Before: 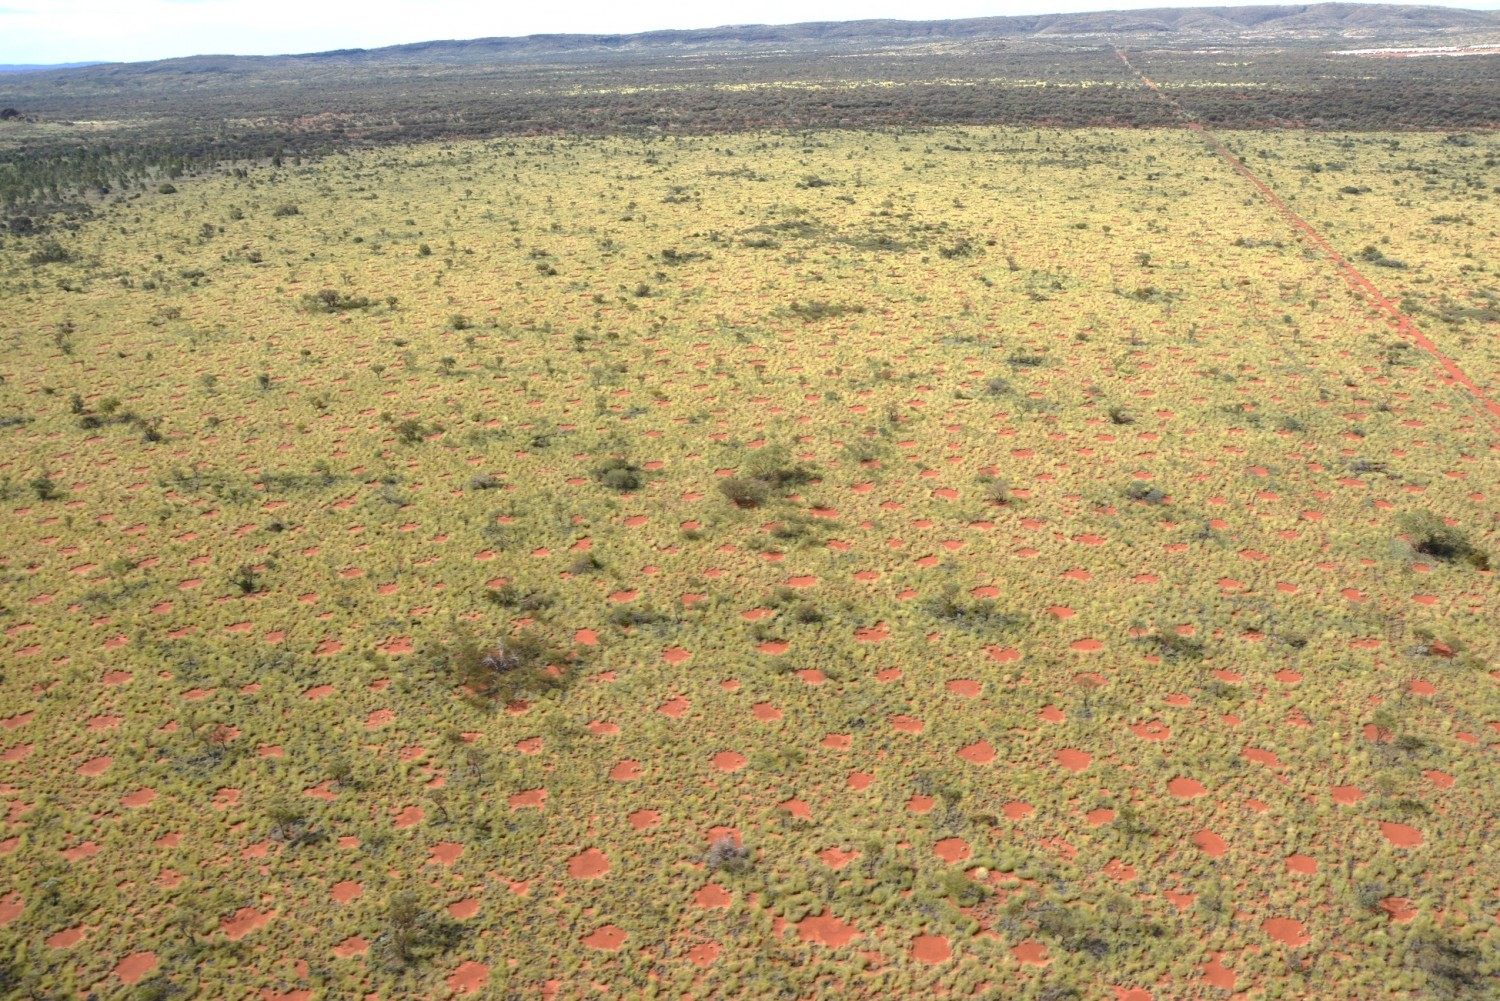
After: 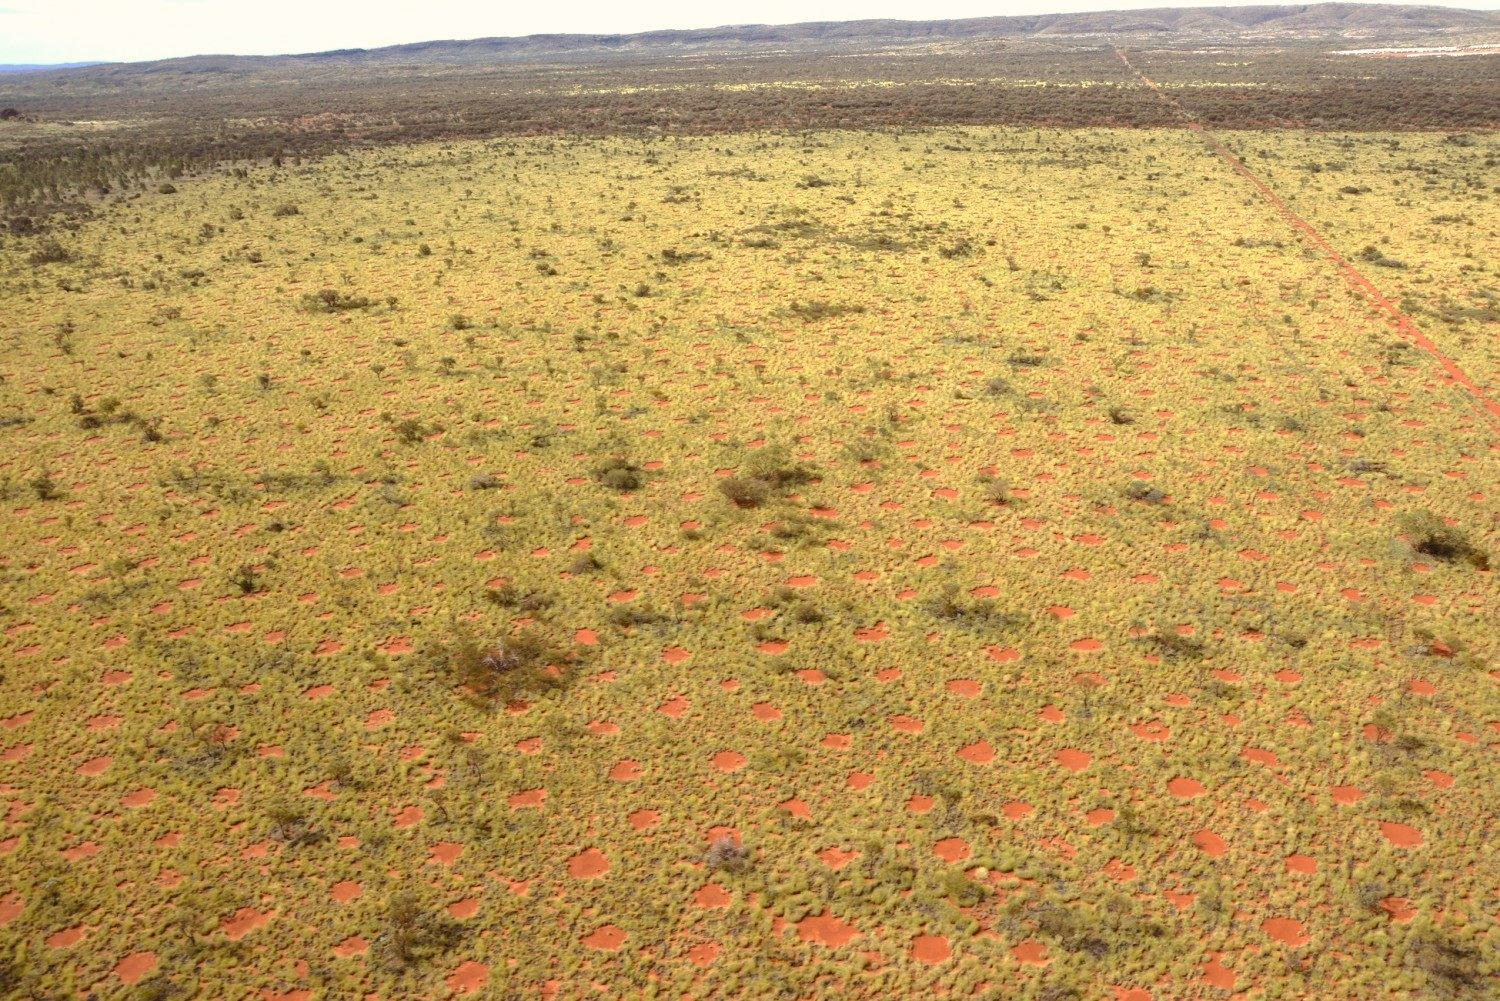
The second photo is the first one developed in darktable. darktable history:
color balance rgb: shadows lift › chroma 4.41%, shadows lift › hue 27°, power › chroma 2.5%, power › hue 70°, highlights gain › chroma 1%, highlights gain › hue 27°, saturation formula JzAzBz (2021)
tone equalizer: on, module defaults
